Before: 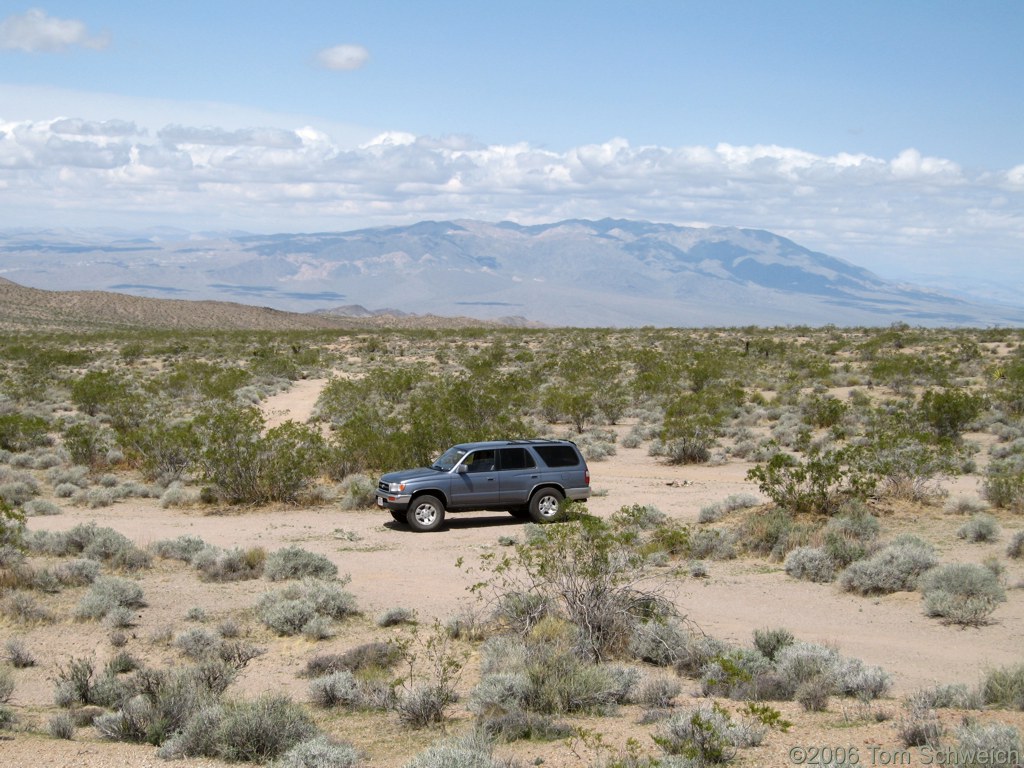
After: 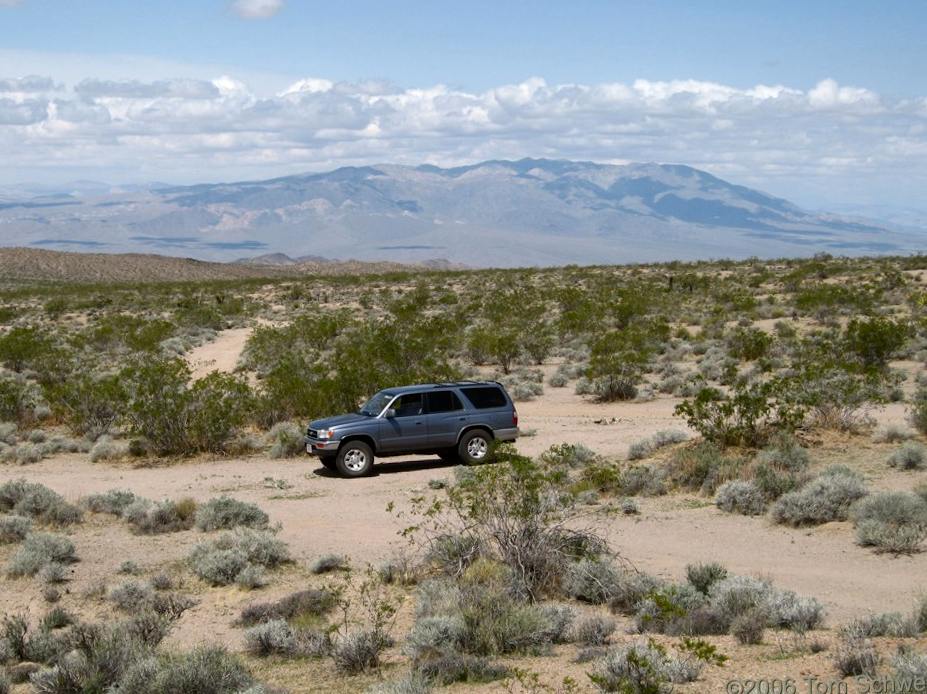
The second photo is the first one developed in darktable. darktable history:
contrast brightness saturation: contrast 0.065, brightness -0.132, saturation 0.064
crop and rotate: angle 1.85°, left 5.516%, top 5.676%
